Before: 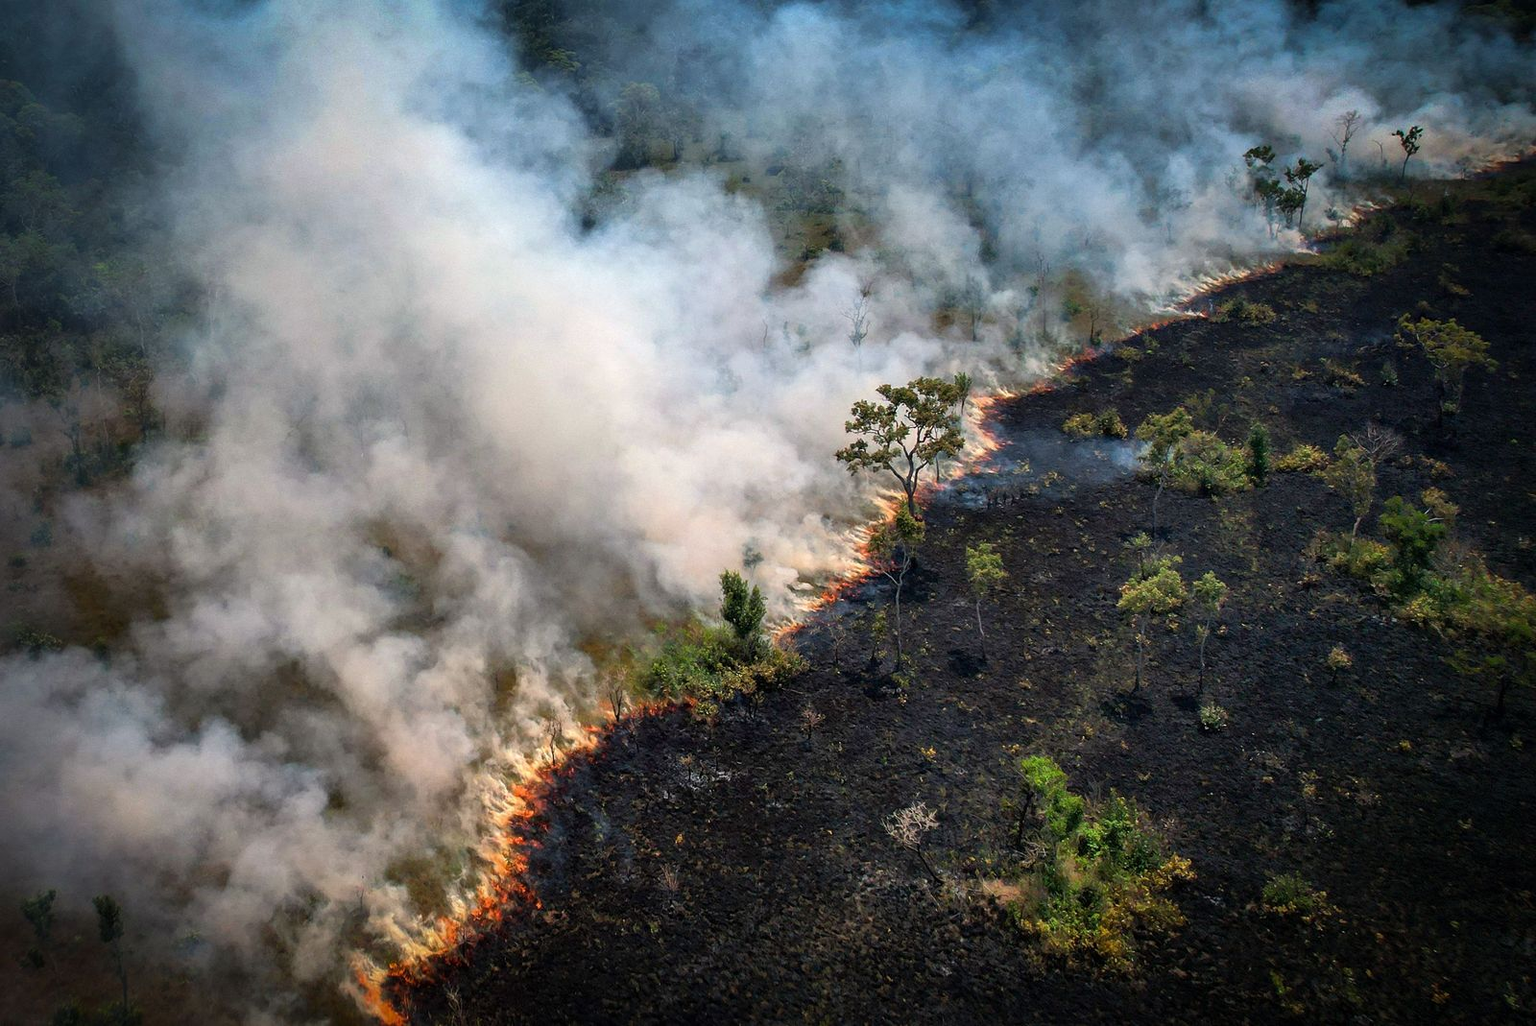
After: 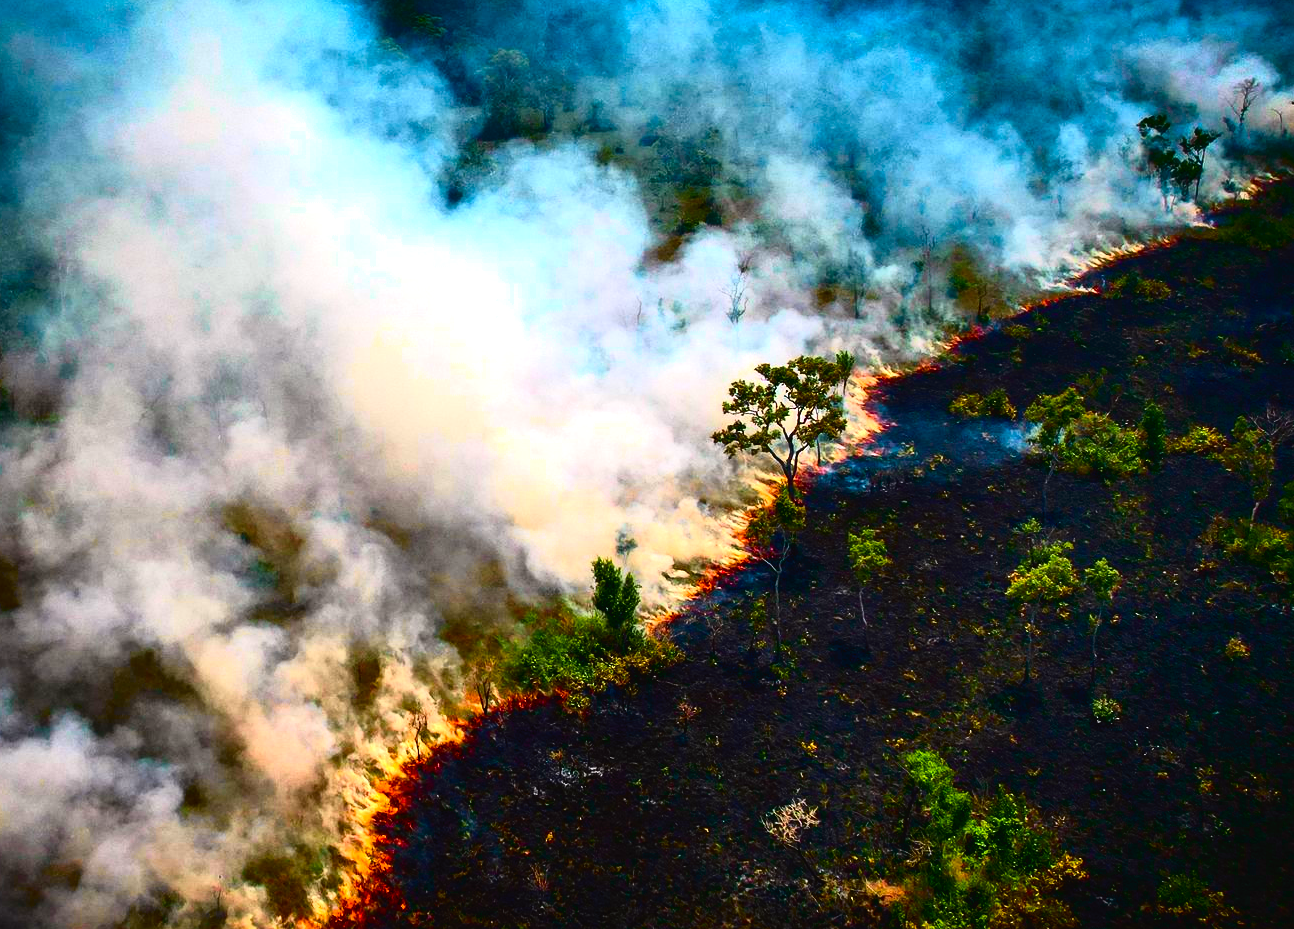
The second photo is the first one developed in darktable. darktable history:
color balance rgb: linear chroma grading › global chroma 9%, perceptual saturation grading › global saturation 36%, perceptual saturation grading › shadows 35%, perceptual brilliance grading › global brilliance 15%, perceptual brilliance grading › shadows -35%, global vibrance 15%
crop: left 9.929%, top 3.475%, right 9.188%, bottom 9.529%
tone curve: curves: ch0 [(0, 0.023) (0.137, 0.069) (0.249, 0.163) (0.487, 0.491) (0.778, 0.858) (0.896, 0.94) (1, 0.988)]; ch1 [(0, 0) (0.396, 0.369) (0.483, 0.459) (0.498, 0.5) (0.515, 0.517) (0.562, 0.6) (0.611, 0.667) (0.692, 0.744) (0.798, 0.863) (1, 1)]; ch2 [(0, 0) (0.426, 0.398) (0.483, 0.481) (0.503, 0.503) (0.526, 0.527) (0.549, 0.59) (0.62, 0.666) (0.705, 0.755) (0.985, 0.966)], color space Lab, independent channels
